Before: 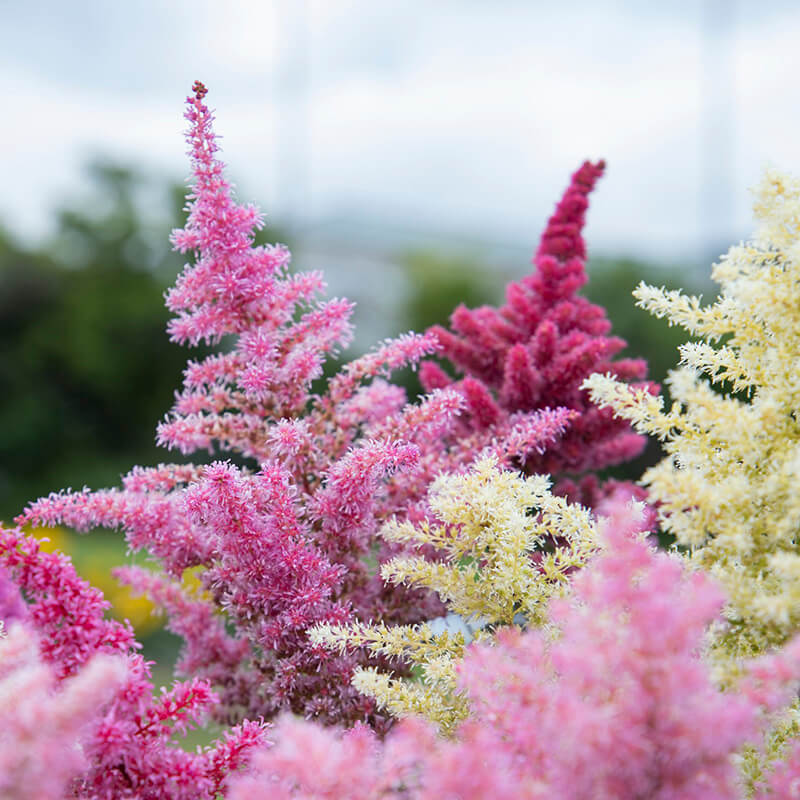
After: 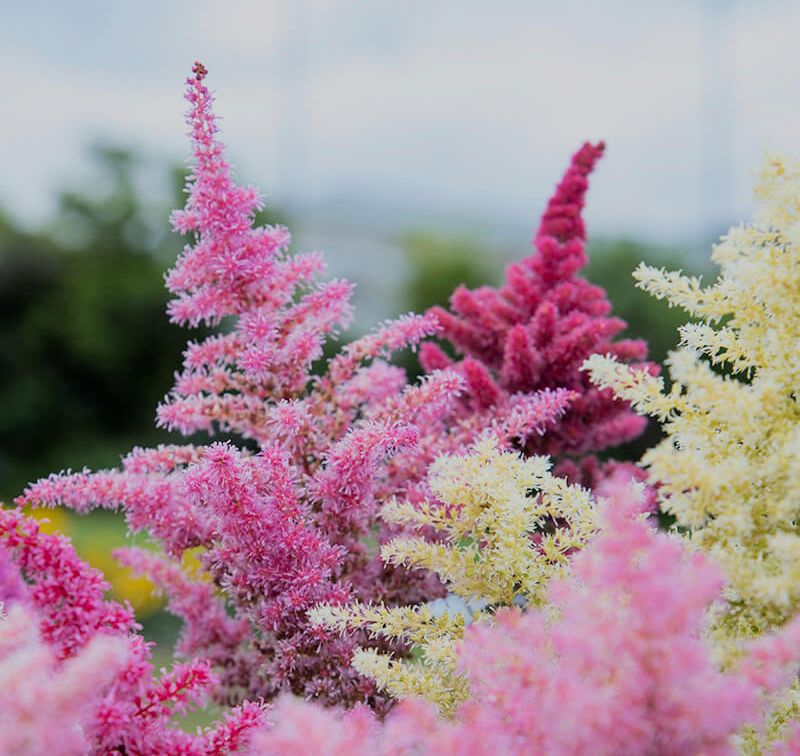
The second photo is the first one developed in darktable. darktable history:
crop and rotate: top 2.479%, bottom 3.018%
filmic rgb: black relative exposure -7.65 EV, white relative exposure 4.56 EV, hardness 3.61, color science v6 (2022)
